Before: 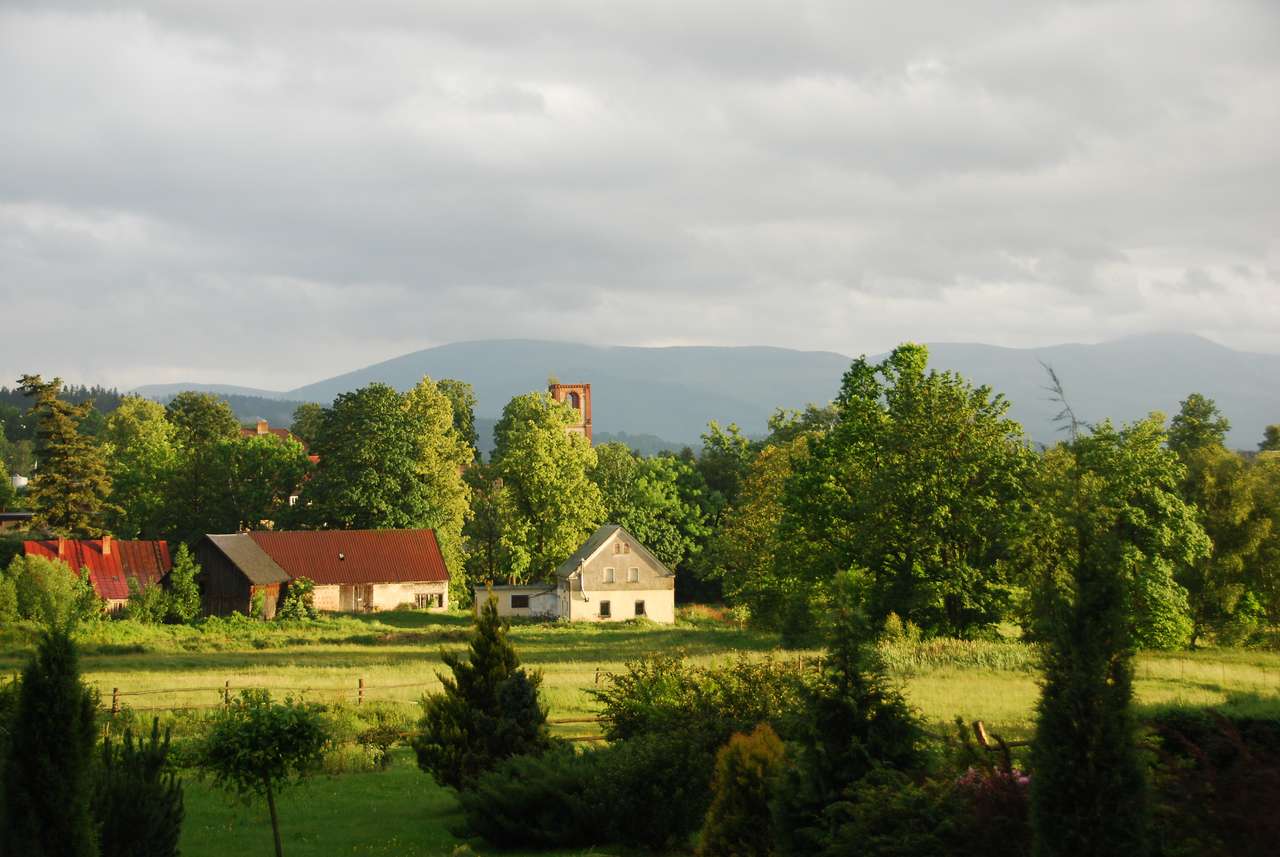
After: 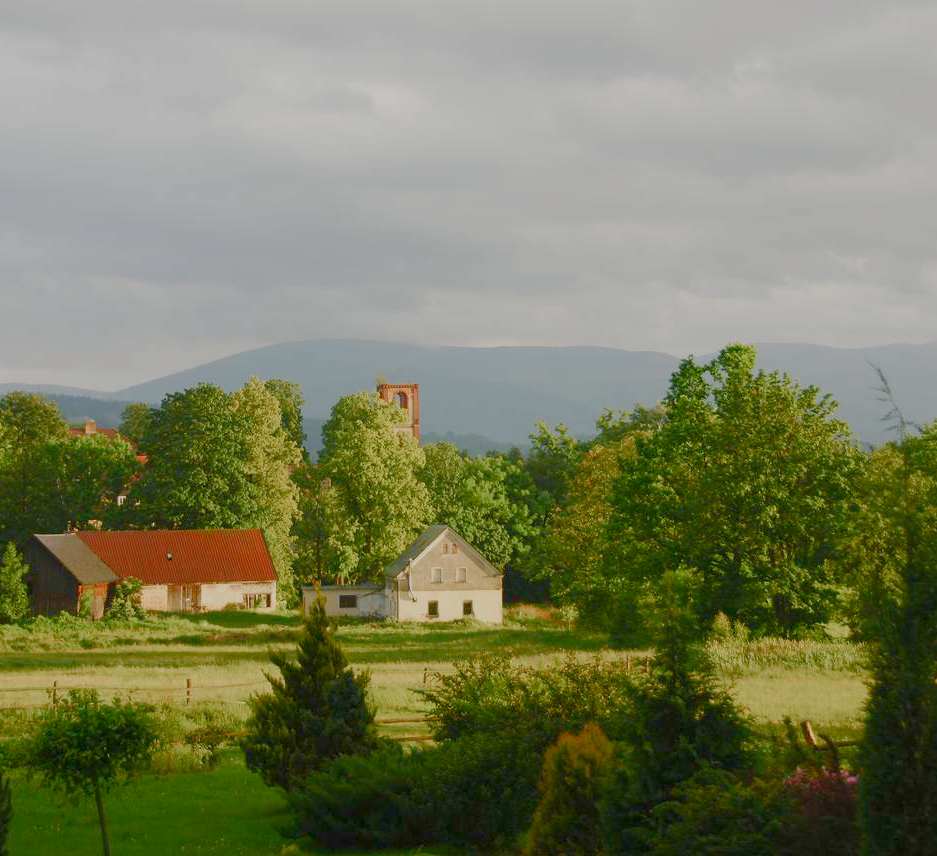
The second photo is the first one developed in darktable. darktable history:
color balance rgb: shadows lift › chroma 1%, shadows lift › hue 113°, highlights gain › chroma 0.2%, highlights gain › hue 333°, perceptual saturation grading › global saturation 20%, perceptual saturation grading › highlights -50%, perceptual saturation grading › shadows 25%, contrast -30%
crop: left 13.443%, right 13.31%
